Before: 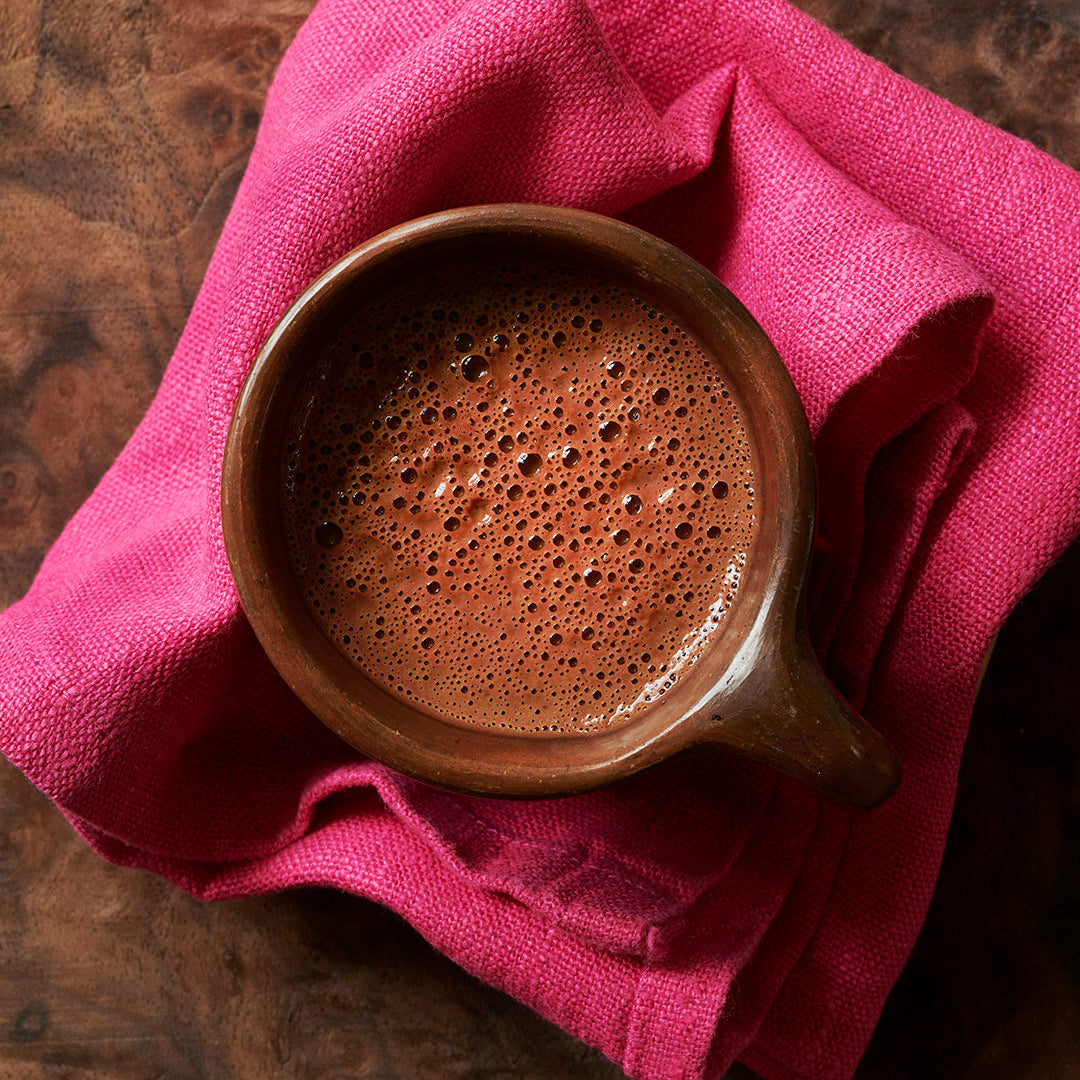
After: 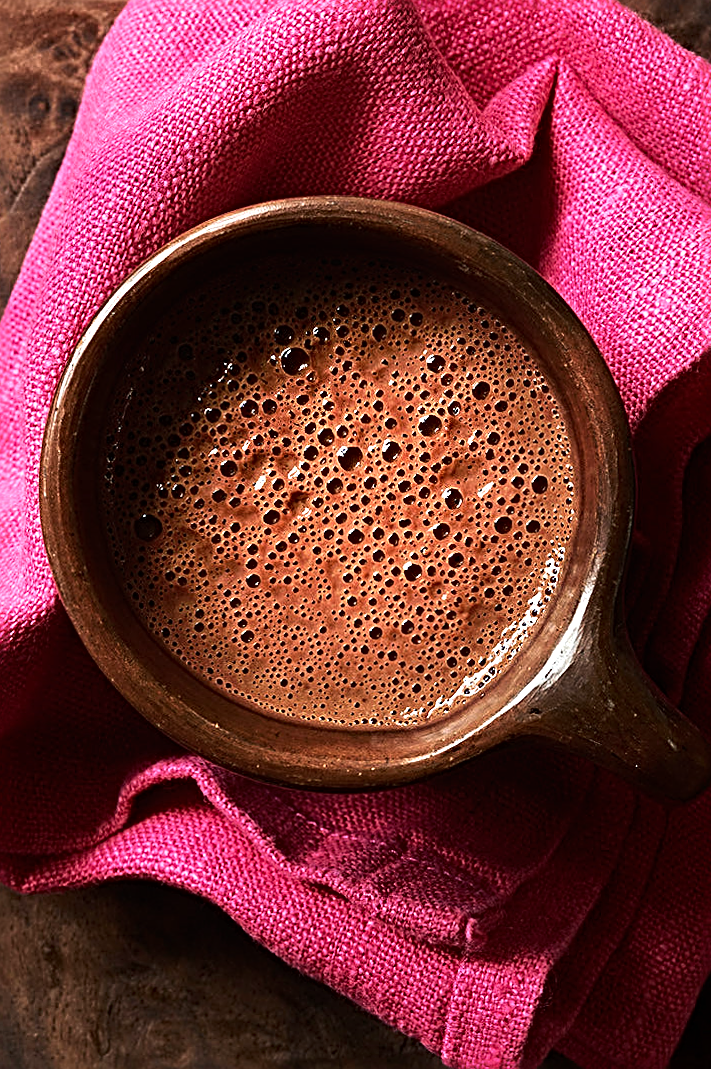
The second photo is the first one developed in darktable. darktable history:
rotate and perspective: rotation 0.174°, lens shift (vertical) 0.013, lens shift (horizontal) 0.019, shear 0.001, automatic cropping original format, crop left 0.007, crop right 0.991, crop top 0.016, crop bottom 0.997
tone equalizer: -8 EV -0.75 EV, -7 EV -0.7 EV, -6 EV -0.6 EV, -5 EV -0.4 EV, -3 EV 0.4 EV, -2 EV 0.6 EV, -1 EV 0.7 EV, +0 EV 0.75 EV, edges refinement/feathering 500, mask exposure compensation -1.57 EV, preserve details no
local contrast: mode bilateral grid, contrast 100, coarseness 100, detail 94%, midtone range 0.2
crop: left 16.899%, right 16.556%
sharpen: radius 3.69, amount 0.928
white balance: red 0.982, blue 1.018
